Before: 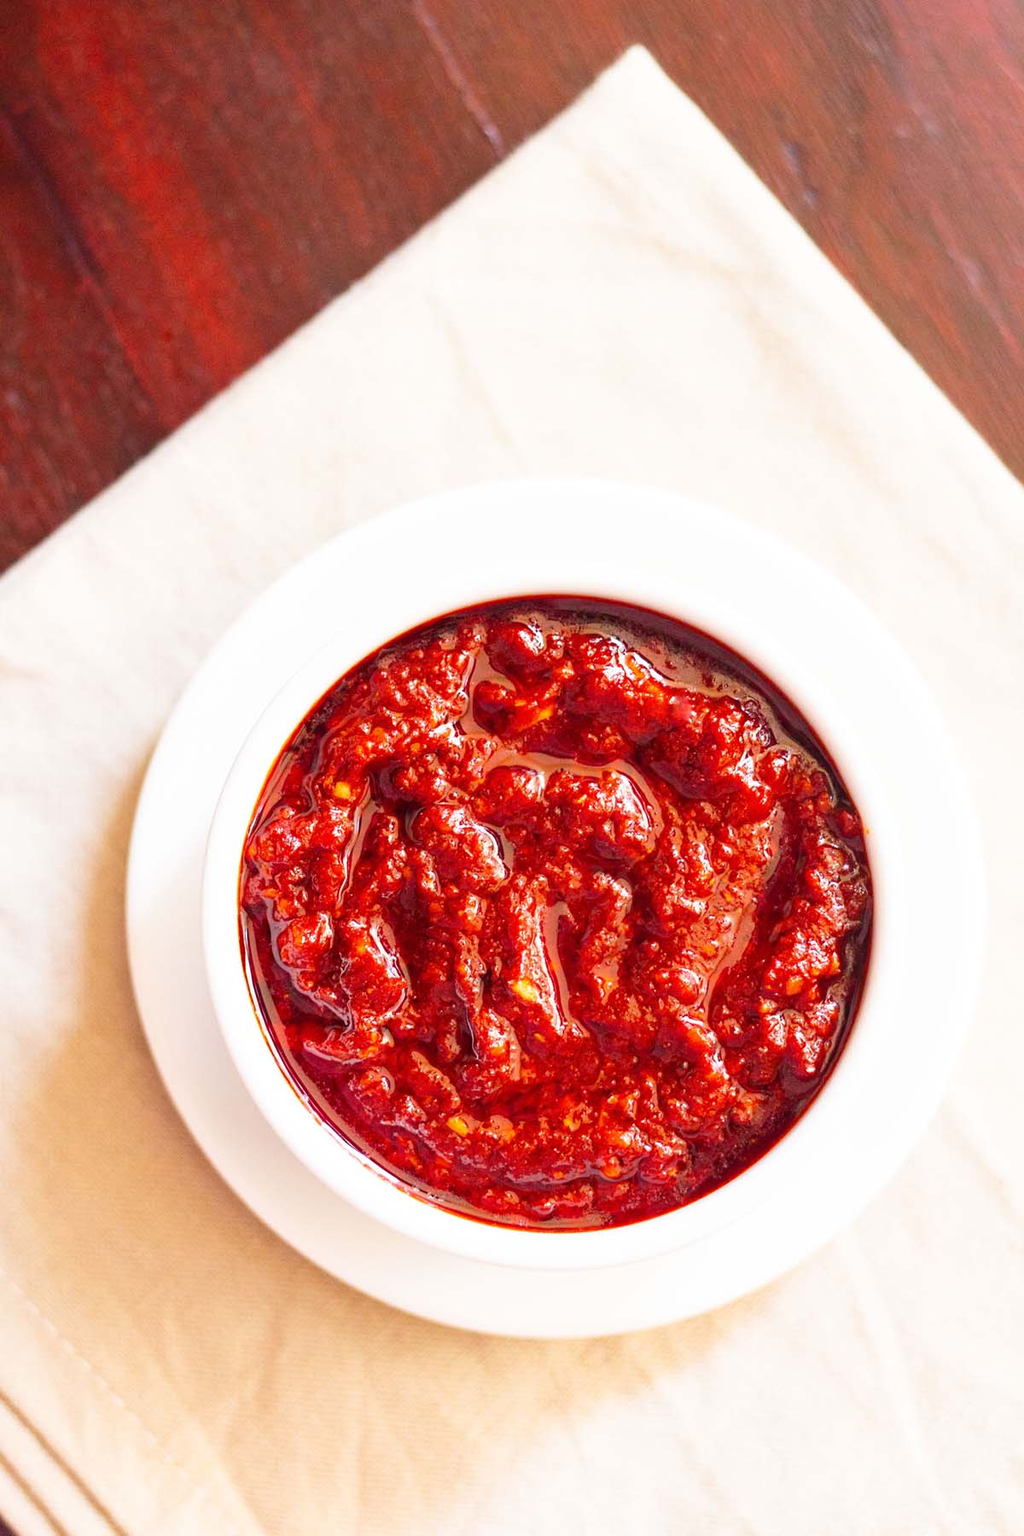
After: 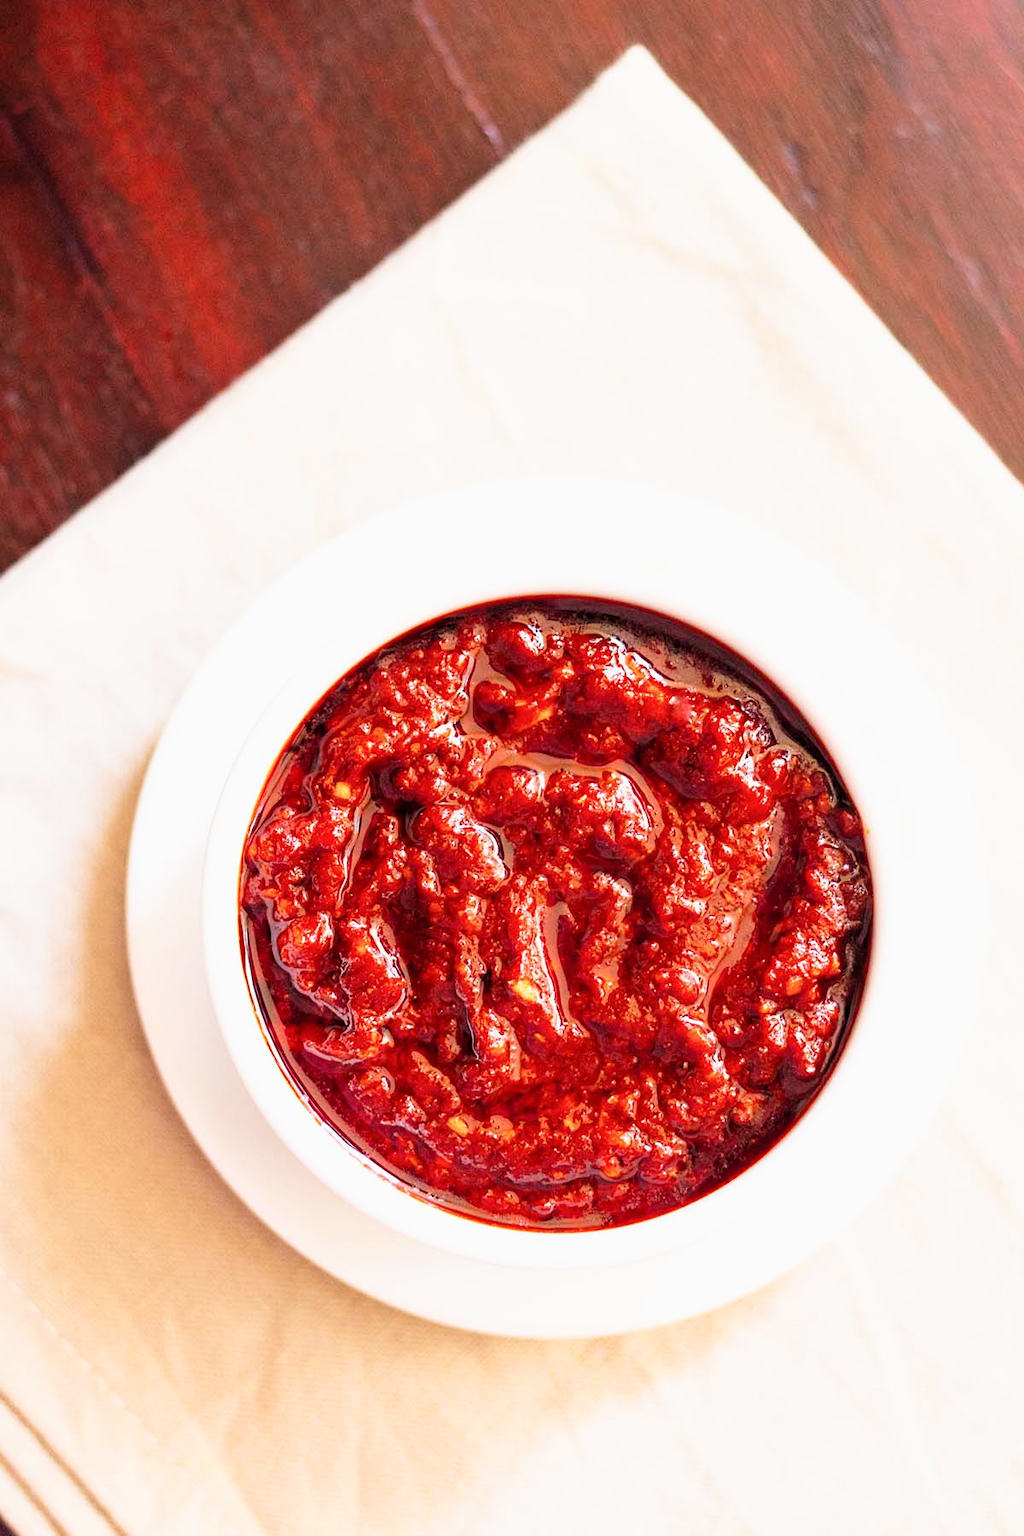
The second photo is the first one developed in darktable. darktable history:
filmic rgb: black relative exposure -6.25 EV, white relative exposure 2.79 EV, threshold 3.04 EV, target black luminance 0%, hardness 4.62, latitude 68.12%, contrast 1.296, shadows ↔ highlights balance -3.38%, enable highlight reconstruction true
